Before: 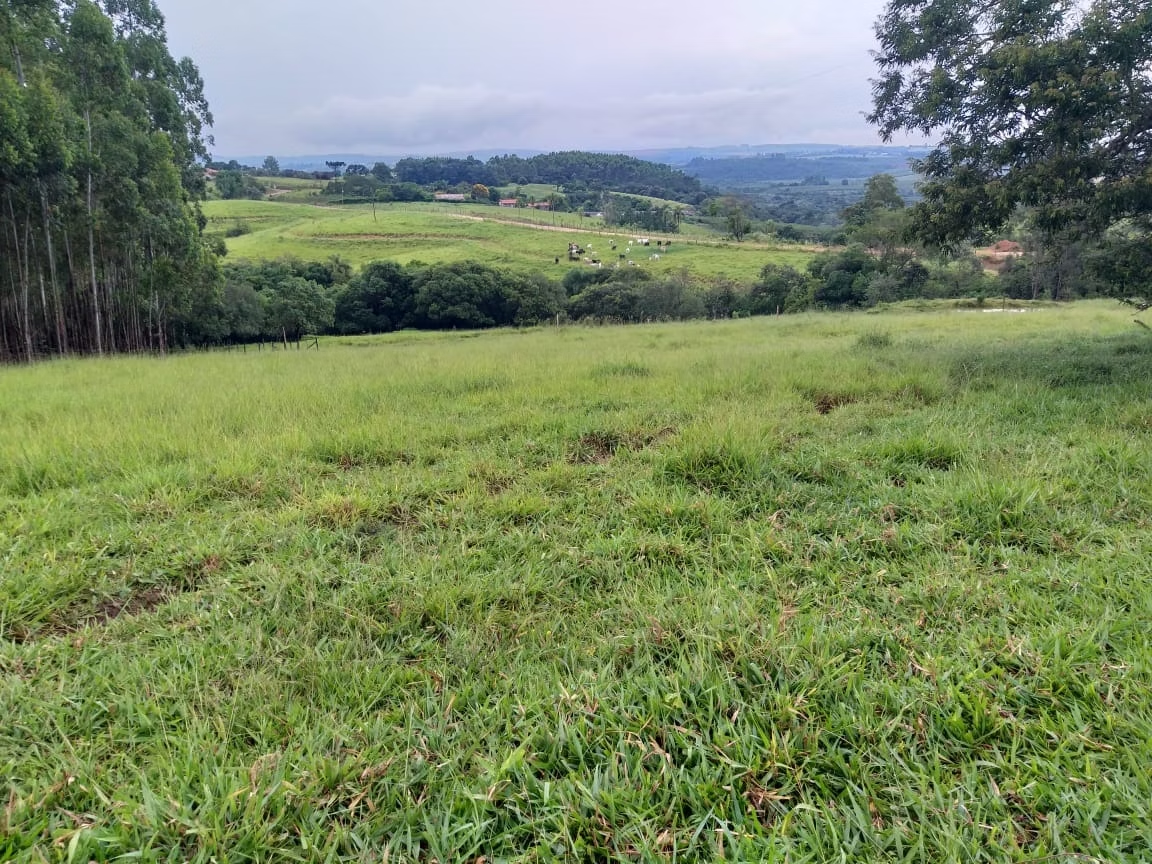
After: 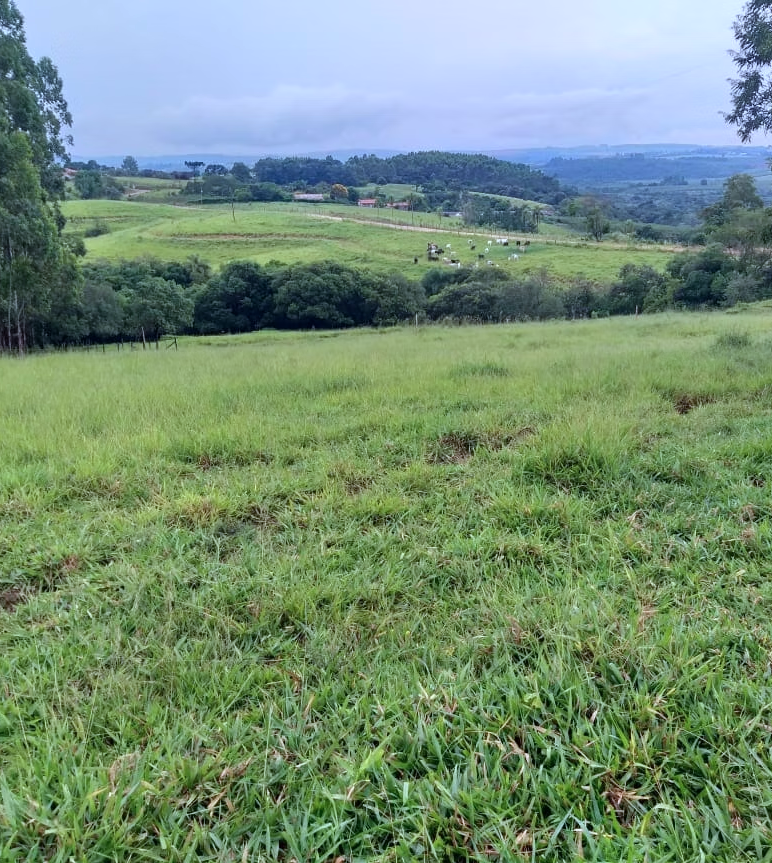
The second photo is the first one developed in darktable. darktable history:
color calibration: x 0.372, y 0.386, temperature 4285 K
crop and rotate: left 12.243%, right 20.738%
